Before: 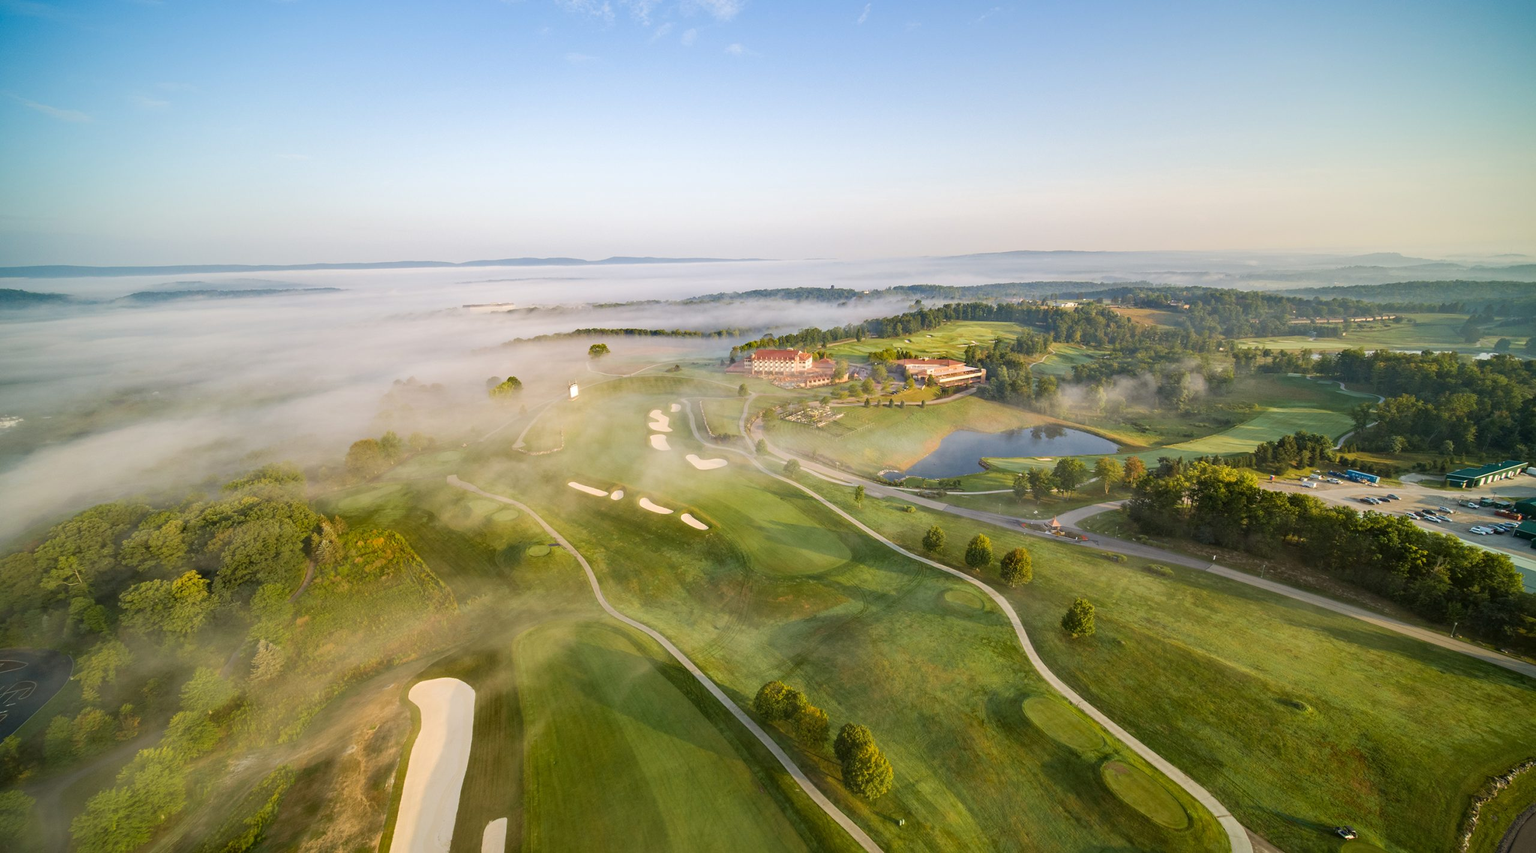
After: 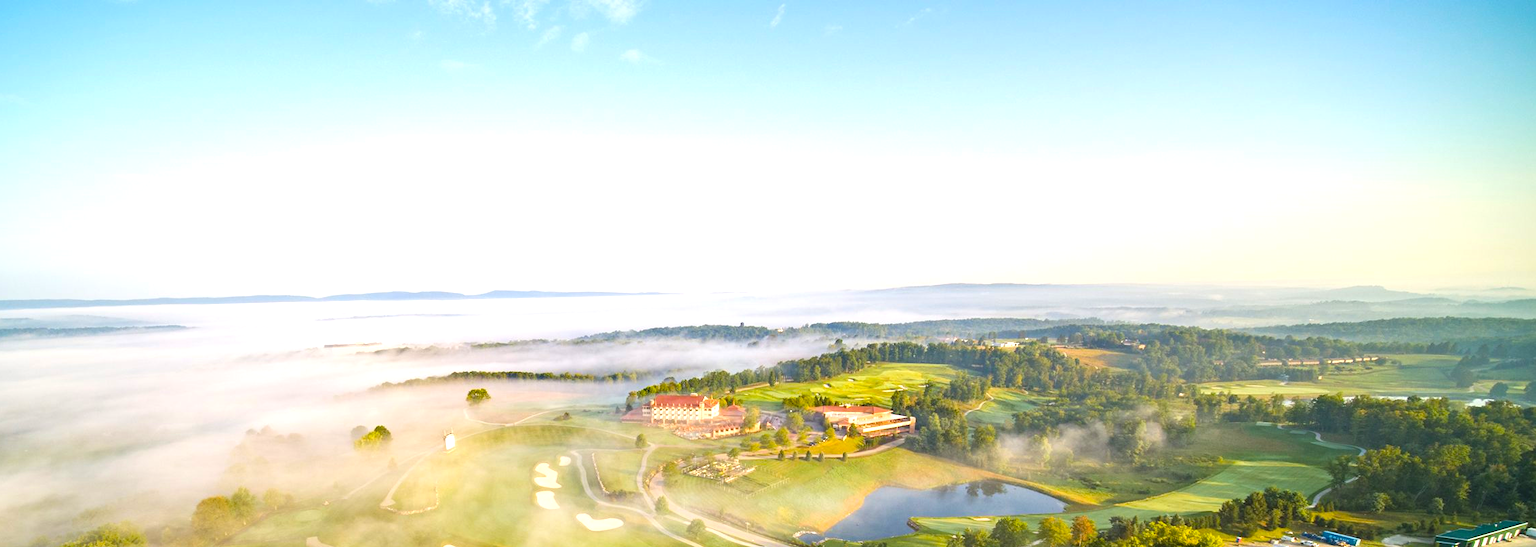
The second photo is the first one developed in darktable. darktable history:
crop and rotate: left 11.475%, bottom 43.194%
color balance rgb: linear chroma grading › global chroma -1.161%, perceptual saturation grading › global saturation 25.665%
exposure: black level correction -0.002, exposure 0.715 EV, compensate exposure bias true, compensate highlight preservation false
